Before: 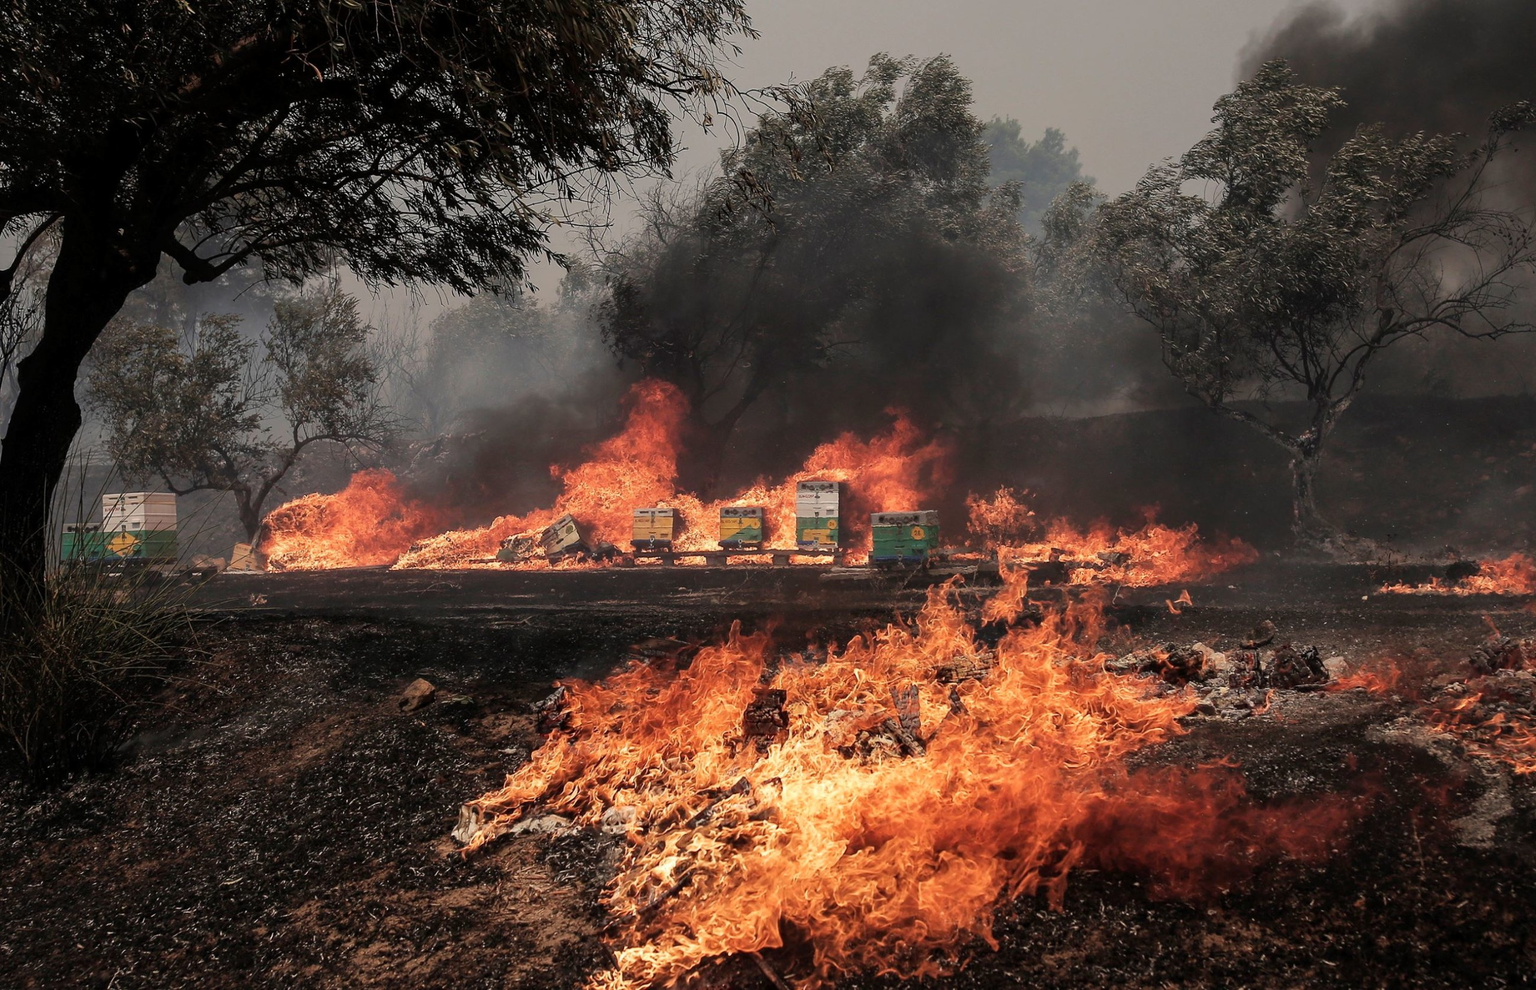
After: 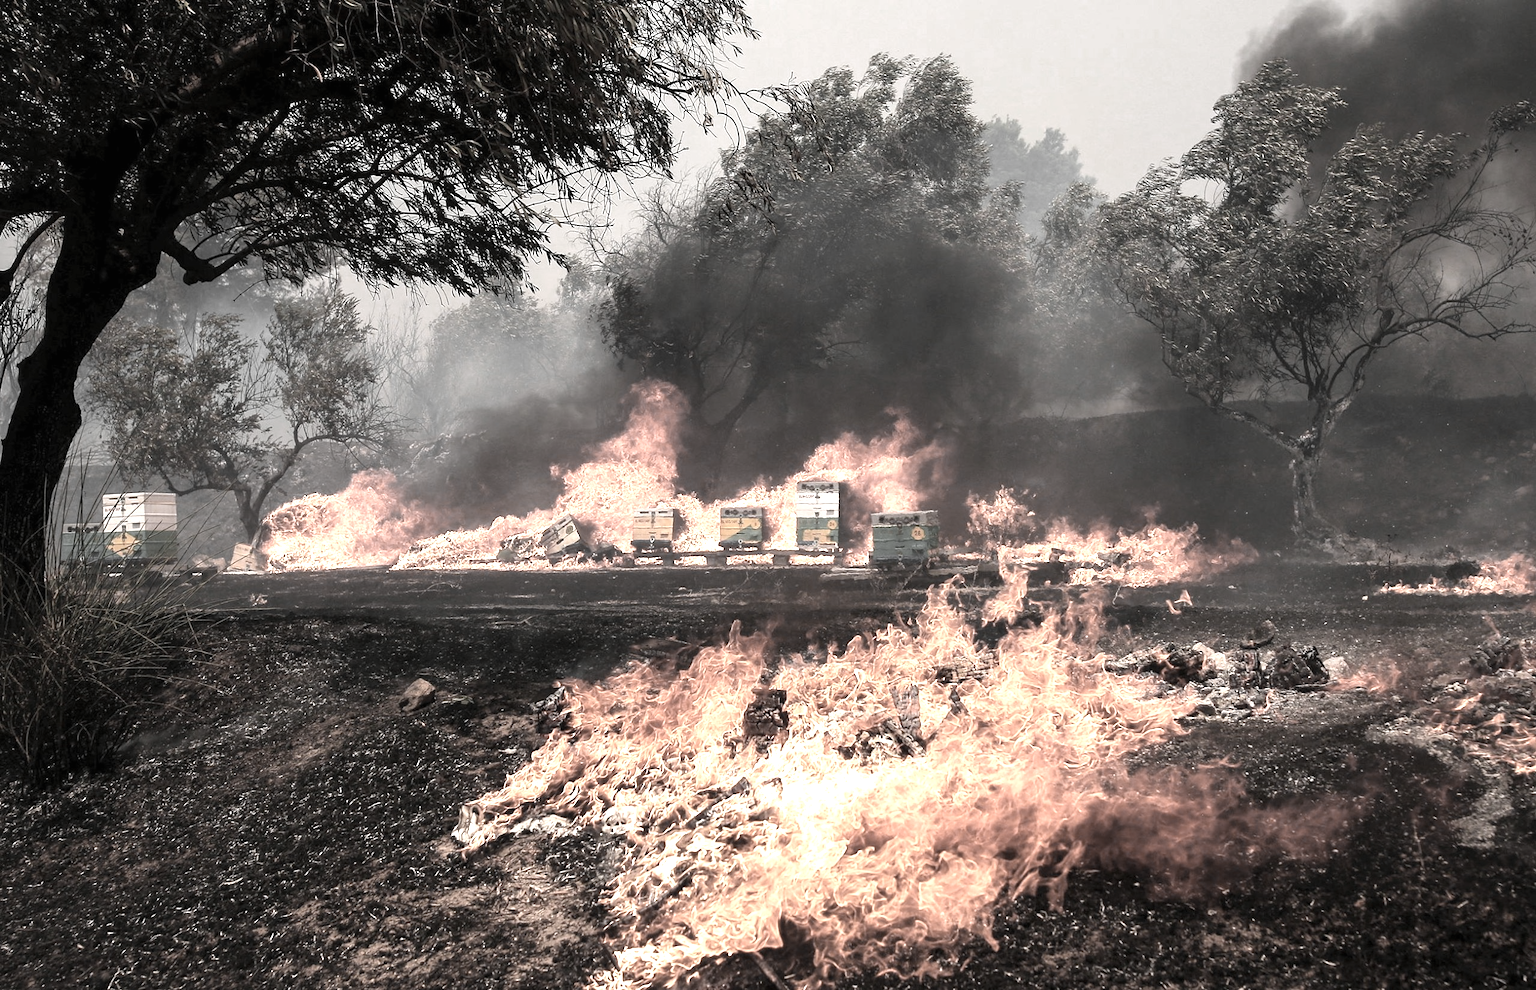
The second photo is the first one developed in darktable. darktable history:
contrast brightness saturation: saturation 0.5
exposure: black level correction 0, exposure 1.388 EV, compensate exposure bias true, compensate highlight preservation false
color correction: saturation 0.57
color zones: curves: ch0 [(0, 0.613) (0.01, 0.613) (0.245, 0.448) (0.498, 0.529) (0.642, 0.665) (0.879, 0.777) (0.99, 0.613)]; ch1 [(0, 0.035) (0.121, 0.189) (0.259, 0.197) (0.415, 0.061) (0.589, 0.022) (0.732, 0.022) (0.857, 0.026) (0.991, 0.053)]
color balance rgb: global vibrance 0.5%
